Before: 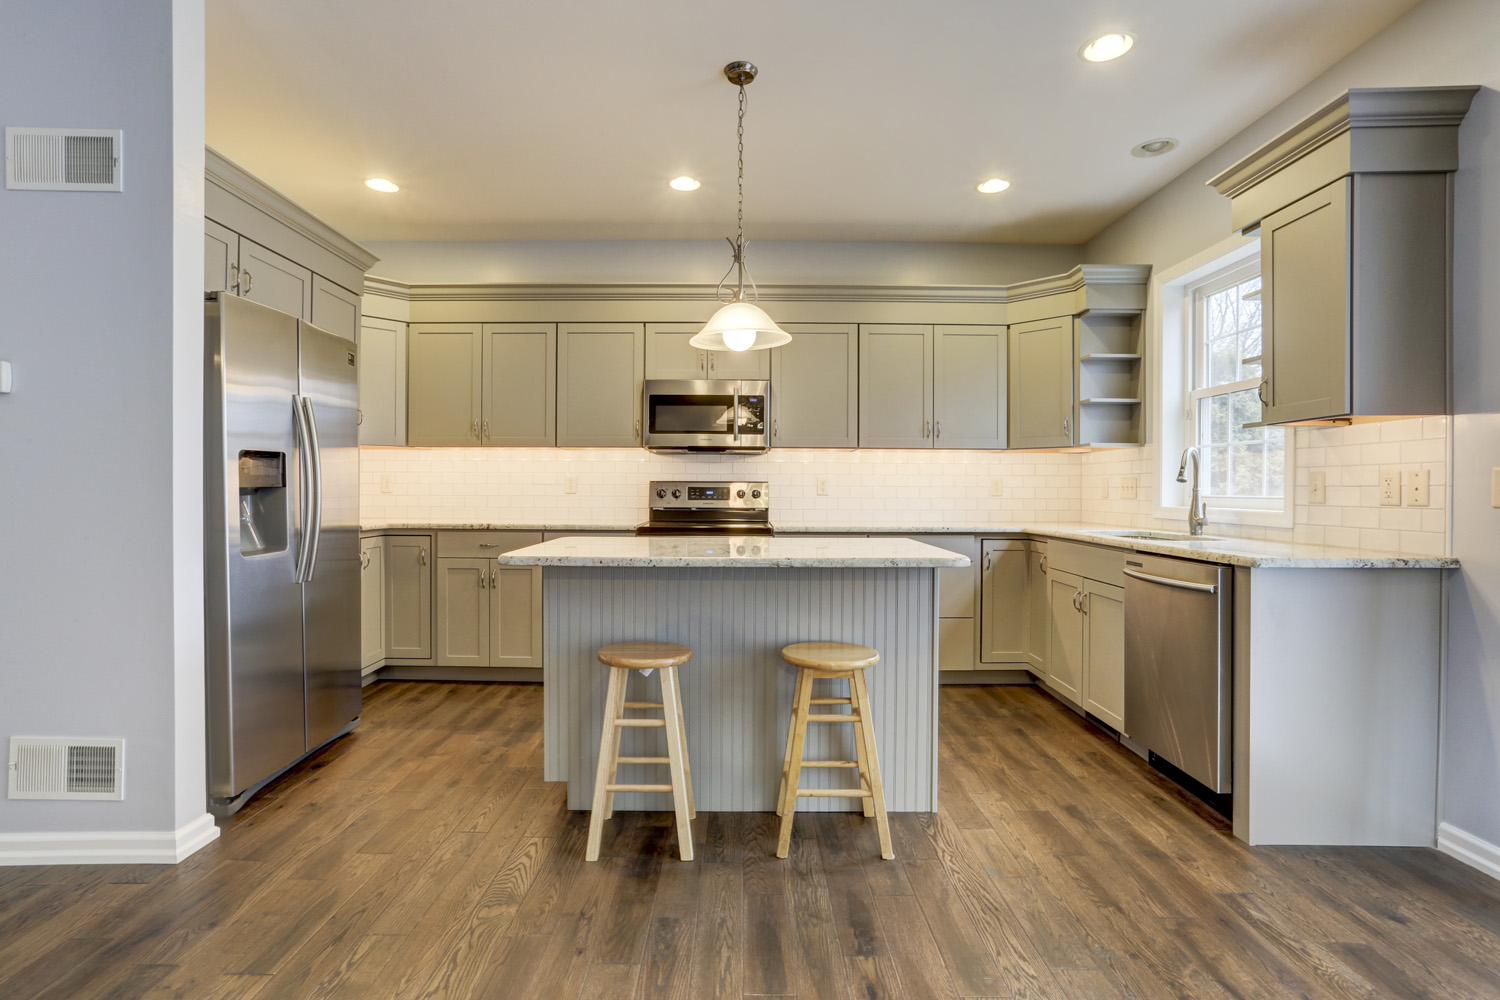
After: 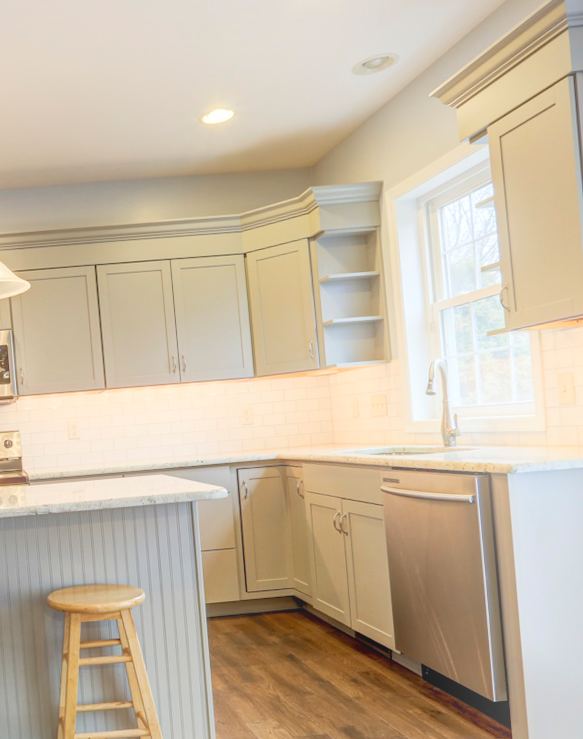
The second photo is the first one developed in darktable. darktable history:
bloom: threshold 82.5%, strength 16.25%
crop and rotate: left 49.936%, top 10.094%, right 13.136%, bottom 24.256%
rotate and perspective: rotation -4.98°, automatic cropping off
